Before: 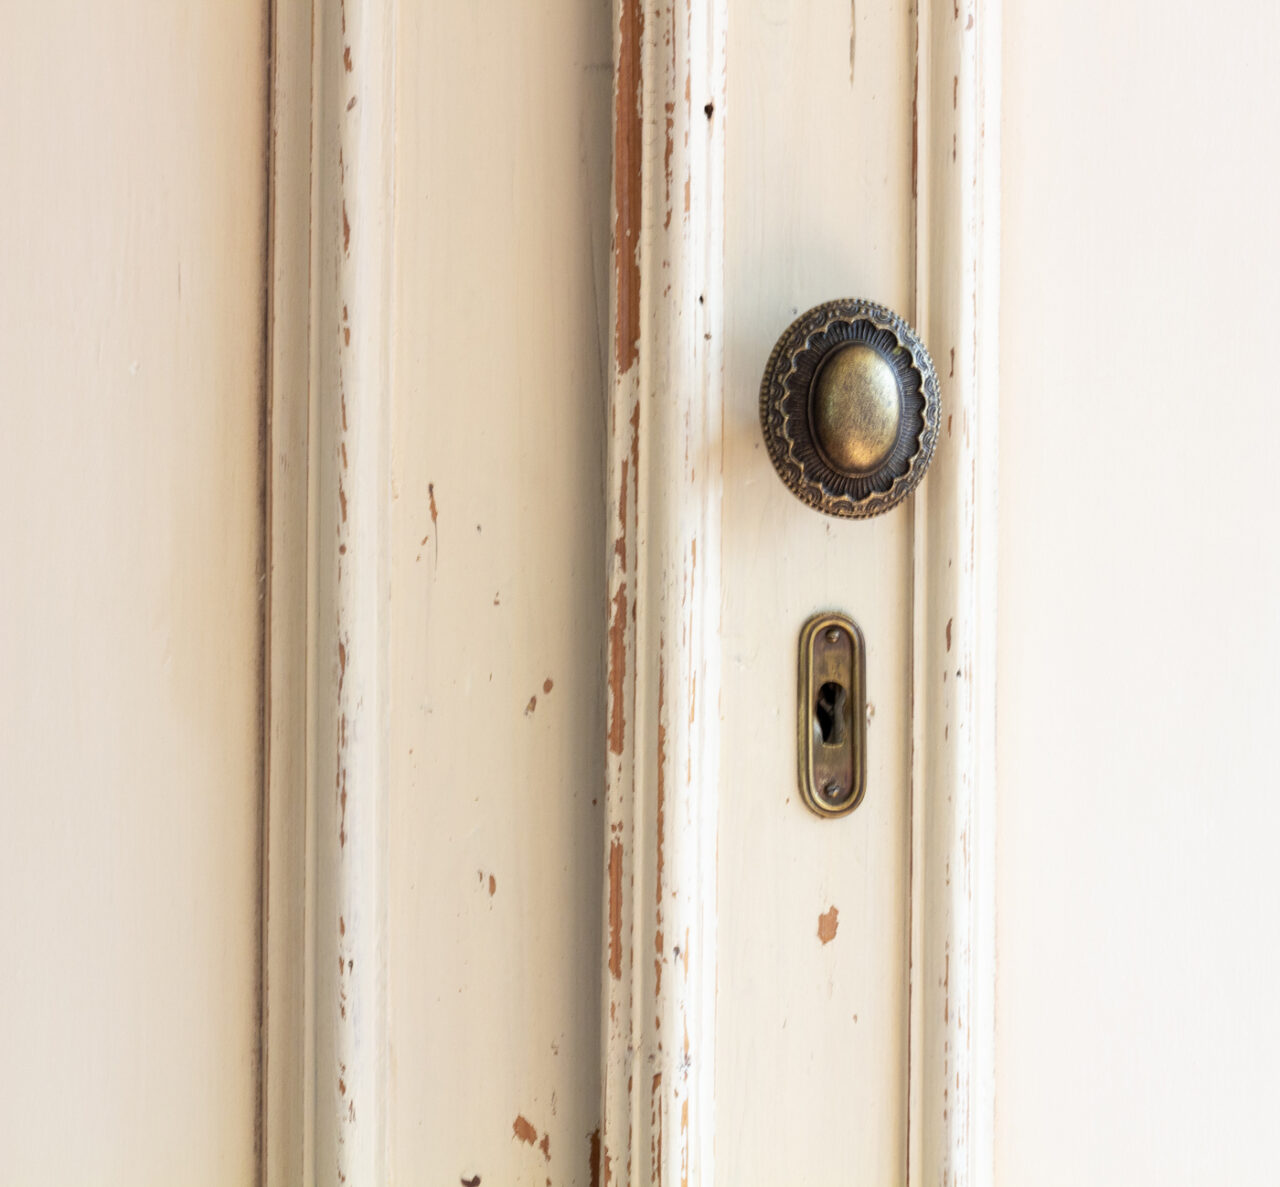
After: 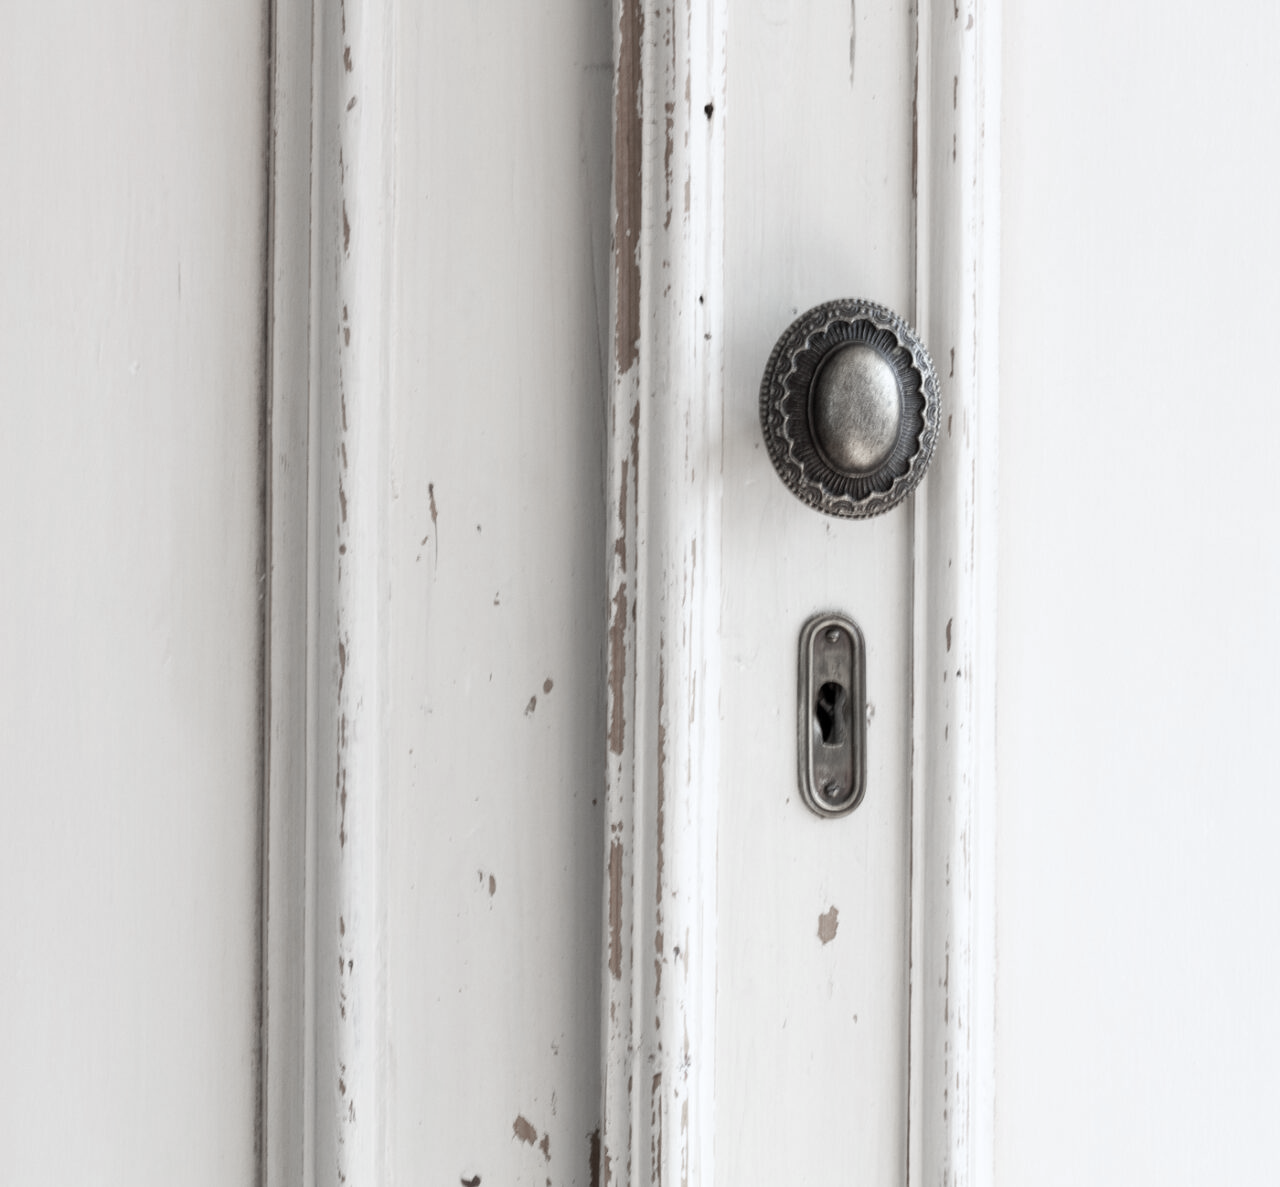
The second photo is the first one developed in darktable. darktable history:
color zones: curves: ch1 [(0, 0.708) (0.088, 0.648) (0.245, 0.187) (0.429, 0.326) (0.571, 0.498) (0.714, 0.5) (0.857, 0.5) (1, 0.708)]
white balance: red 0.967, blue 1.049
color correction: saturation 0.3
